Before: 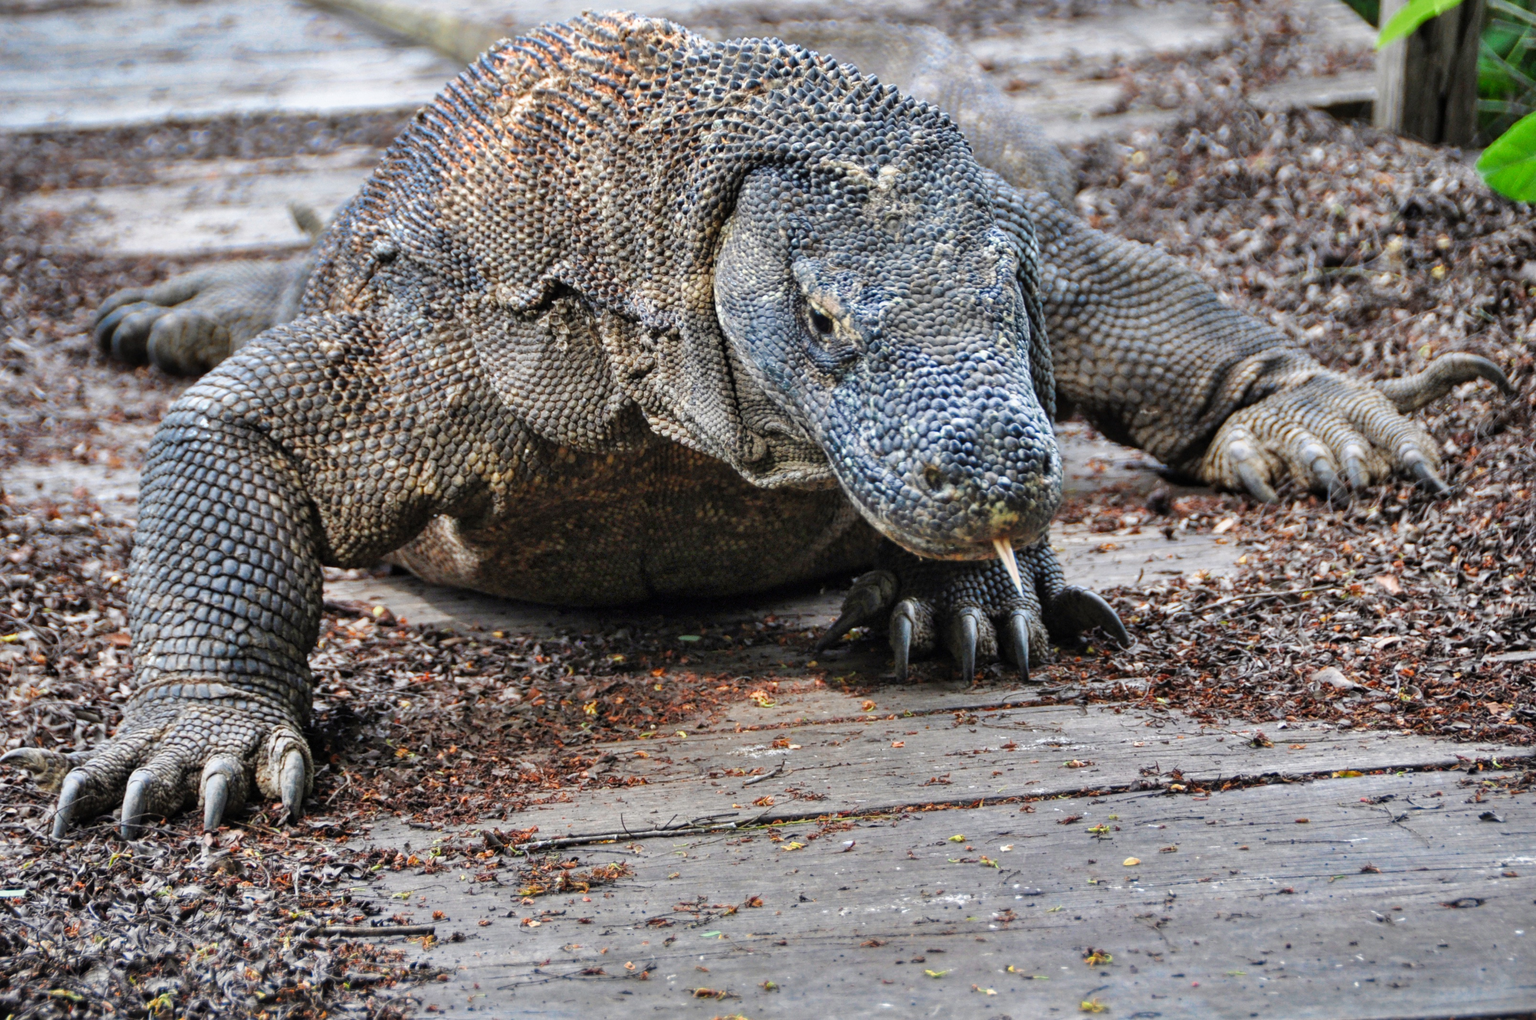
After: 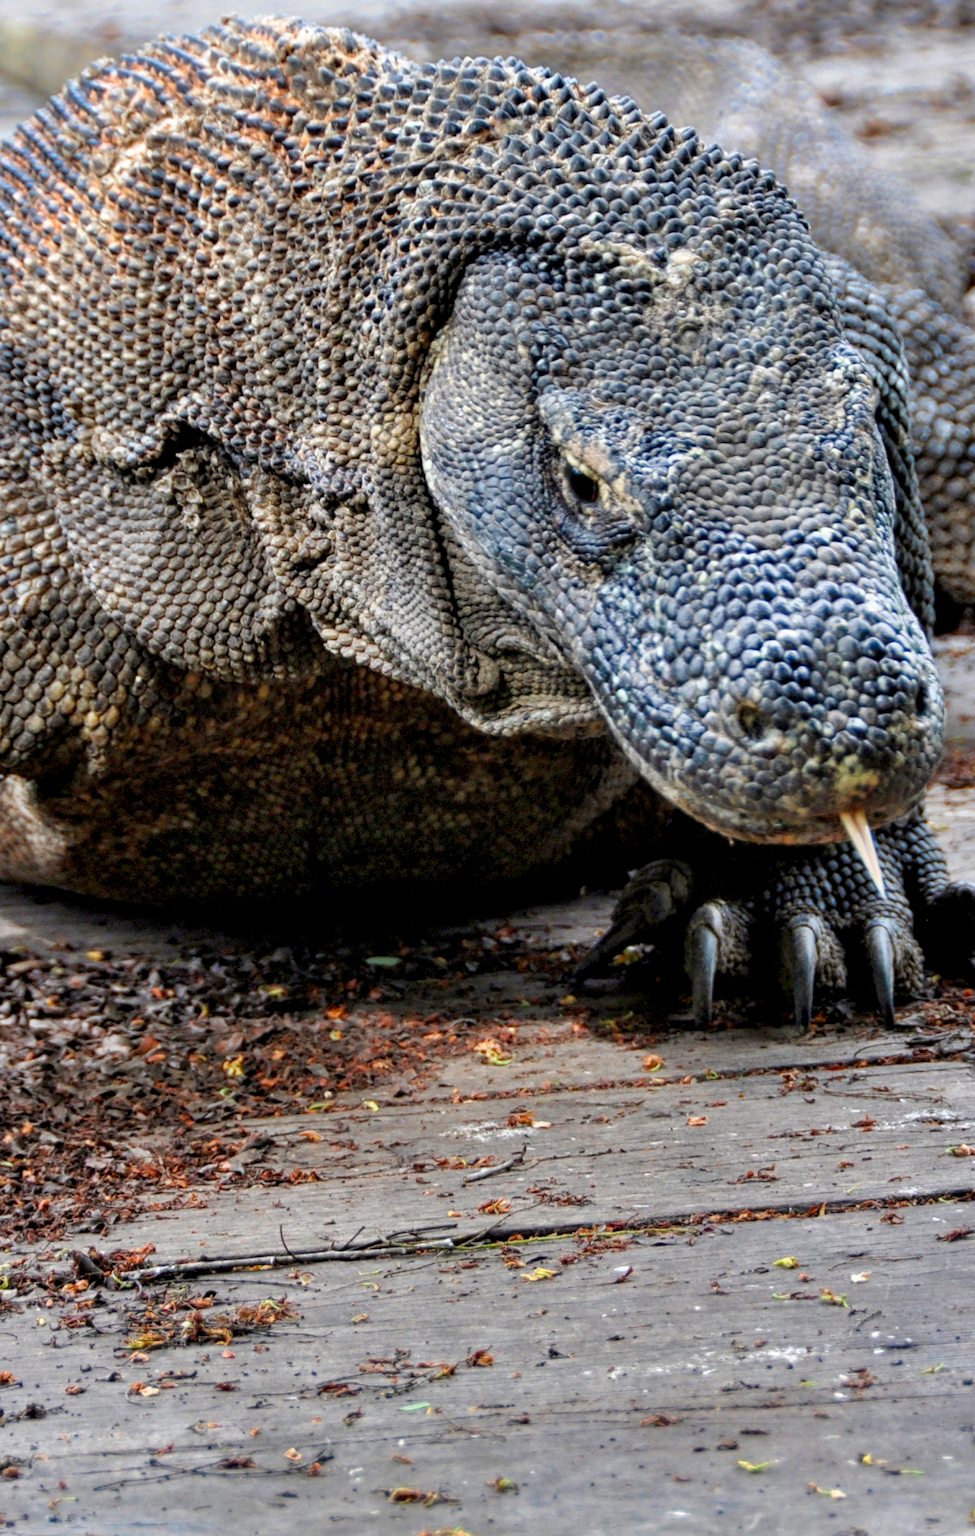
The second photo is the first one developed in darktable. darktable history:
crop: left 28.345%, right 29.482%
exposure: black level correction 0.009, compensate highlight preservation false
levels: levels [0, 0.498, 0.996]
